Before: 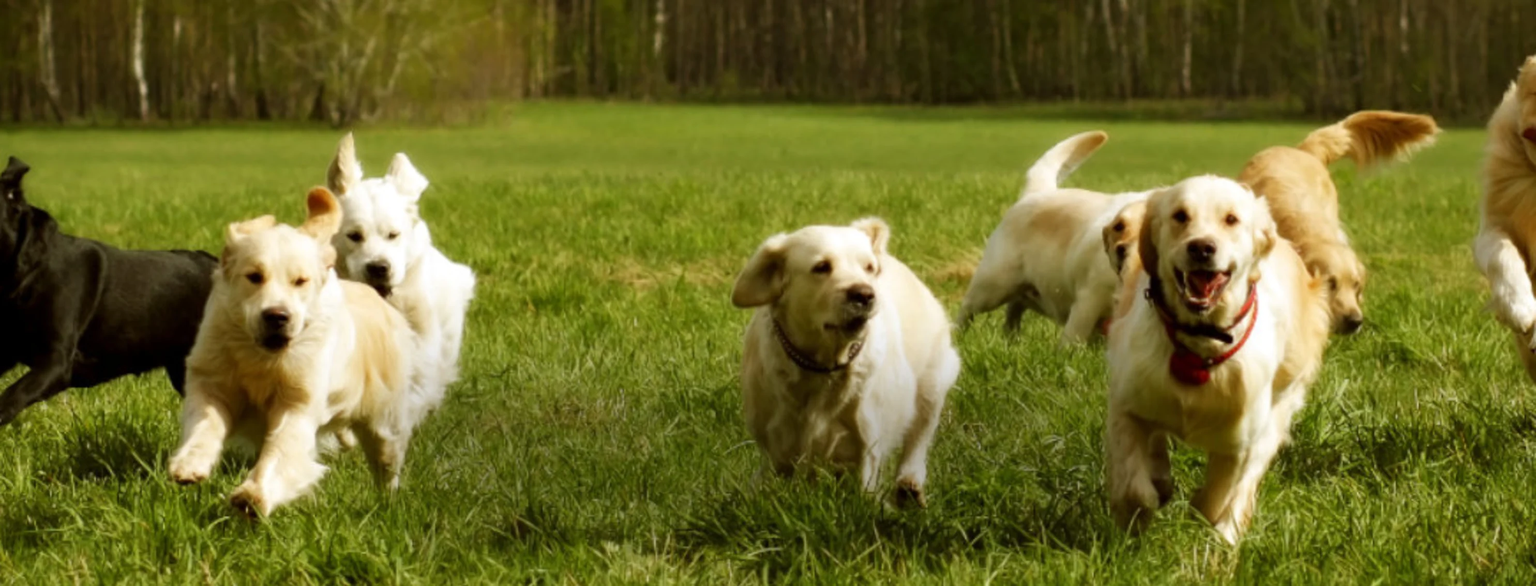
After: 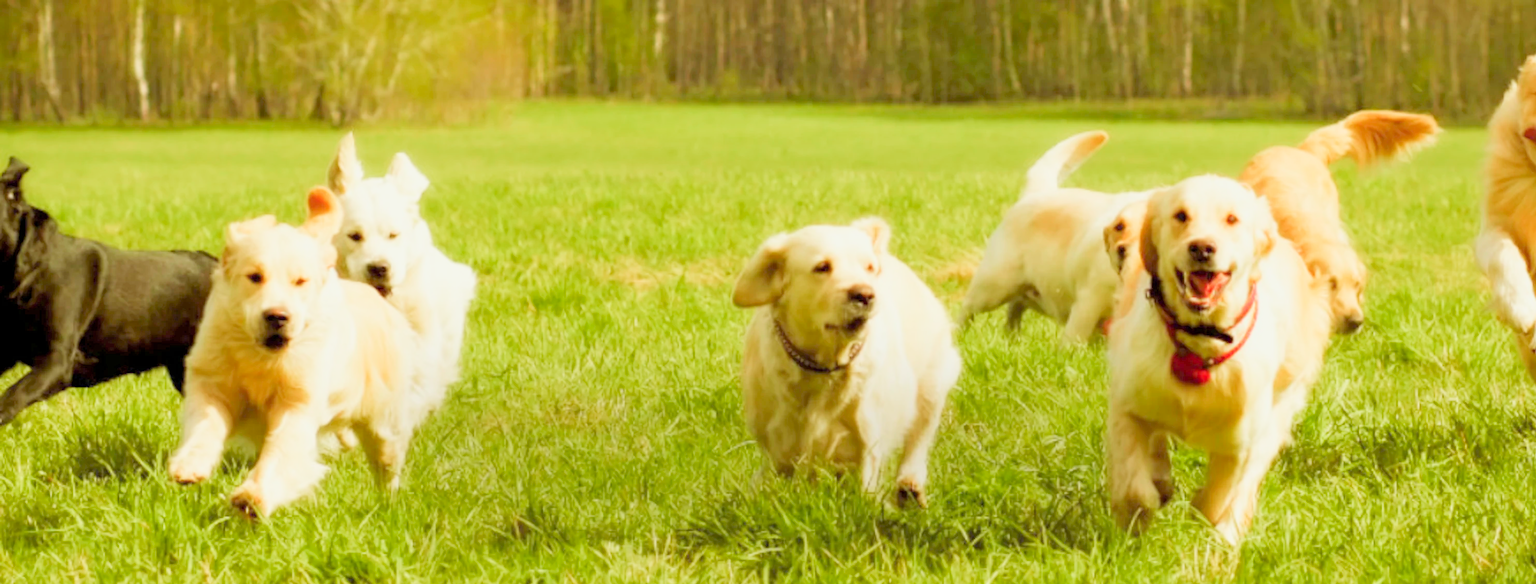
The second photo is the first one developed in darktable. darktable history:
color calibration: output R [1.003, 0.027, -0.041, 0], output G [-0.018, 1.043, -0.038, 0], output B [0.071, -0.086, 1.017, 0], x 0.336, y 0.348, temperature 5397.4 K
filmic rgb: middle gray luminance 2.72%, black relative exposure -9.93 EV, white relative exposure 6.99 EV, dynamic range scaling 10.31%, target black luminance 0%, hardness 3.16, latitude 43.85%, contrast 0.673, highlights saturation mix 5.93%, shadows ↔ highlights balance 13.21%, add noise in highlights 0.001, preserve chrominance luminance Y, color science v3 (2019), use custom middle-gray values true, contrast in highlights soft
color correction: highlights a* -2.51, highlights b* 2.41
crop: top 0.139%, bottom 0.139%
